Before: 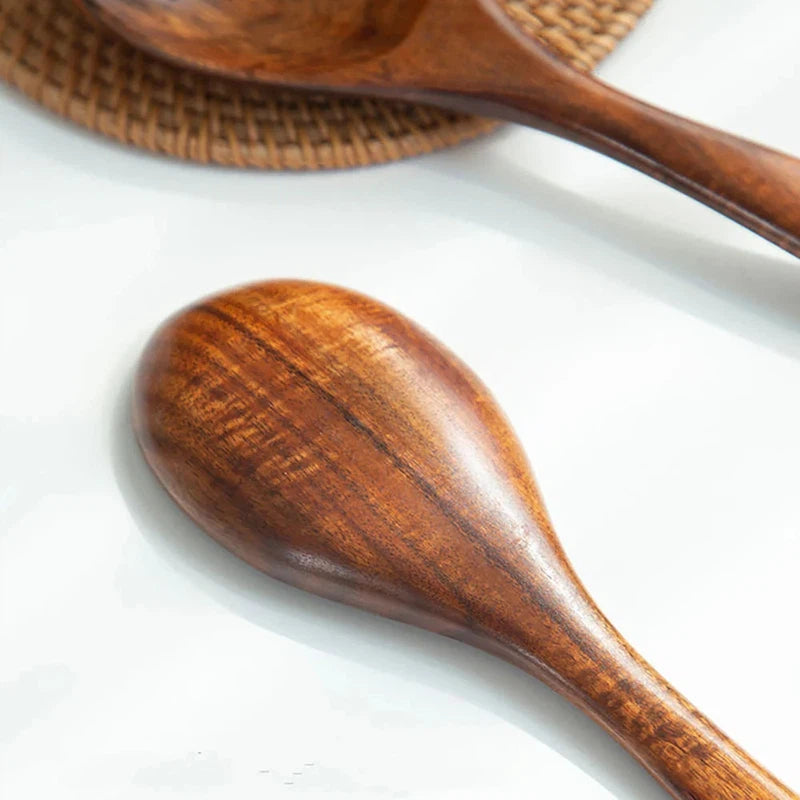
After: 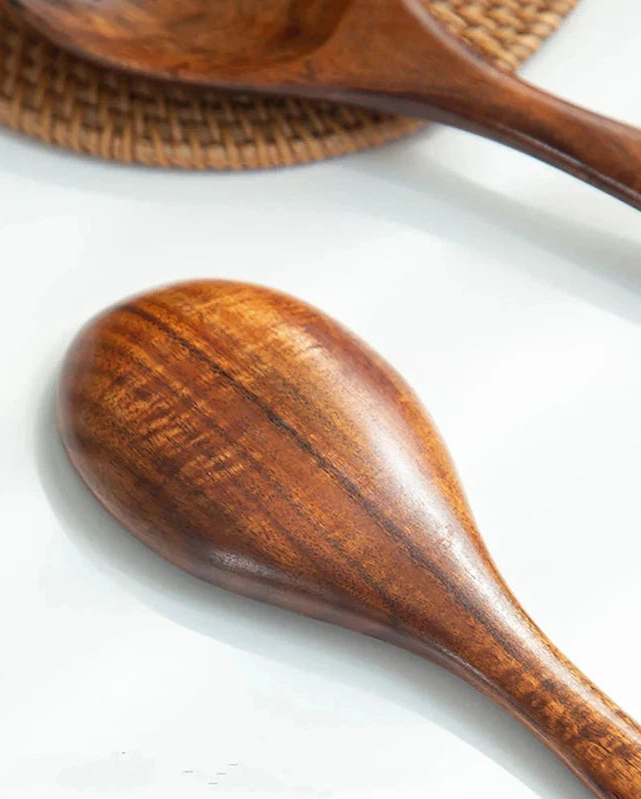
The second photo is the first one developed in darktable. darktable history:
crop and rotate: left 9.597%, right 10.195%
exposure: compensate highlight preservation false
